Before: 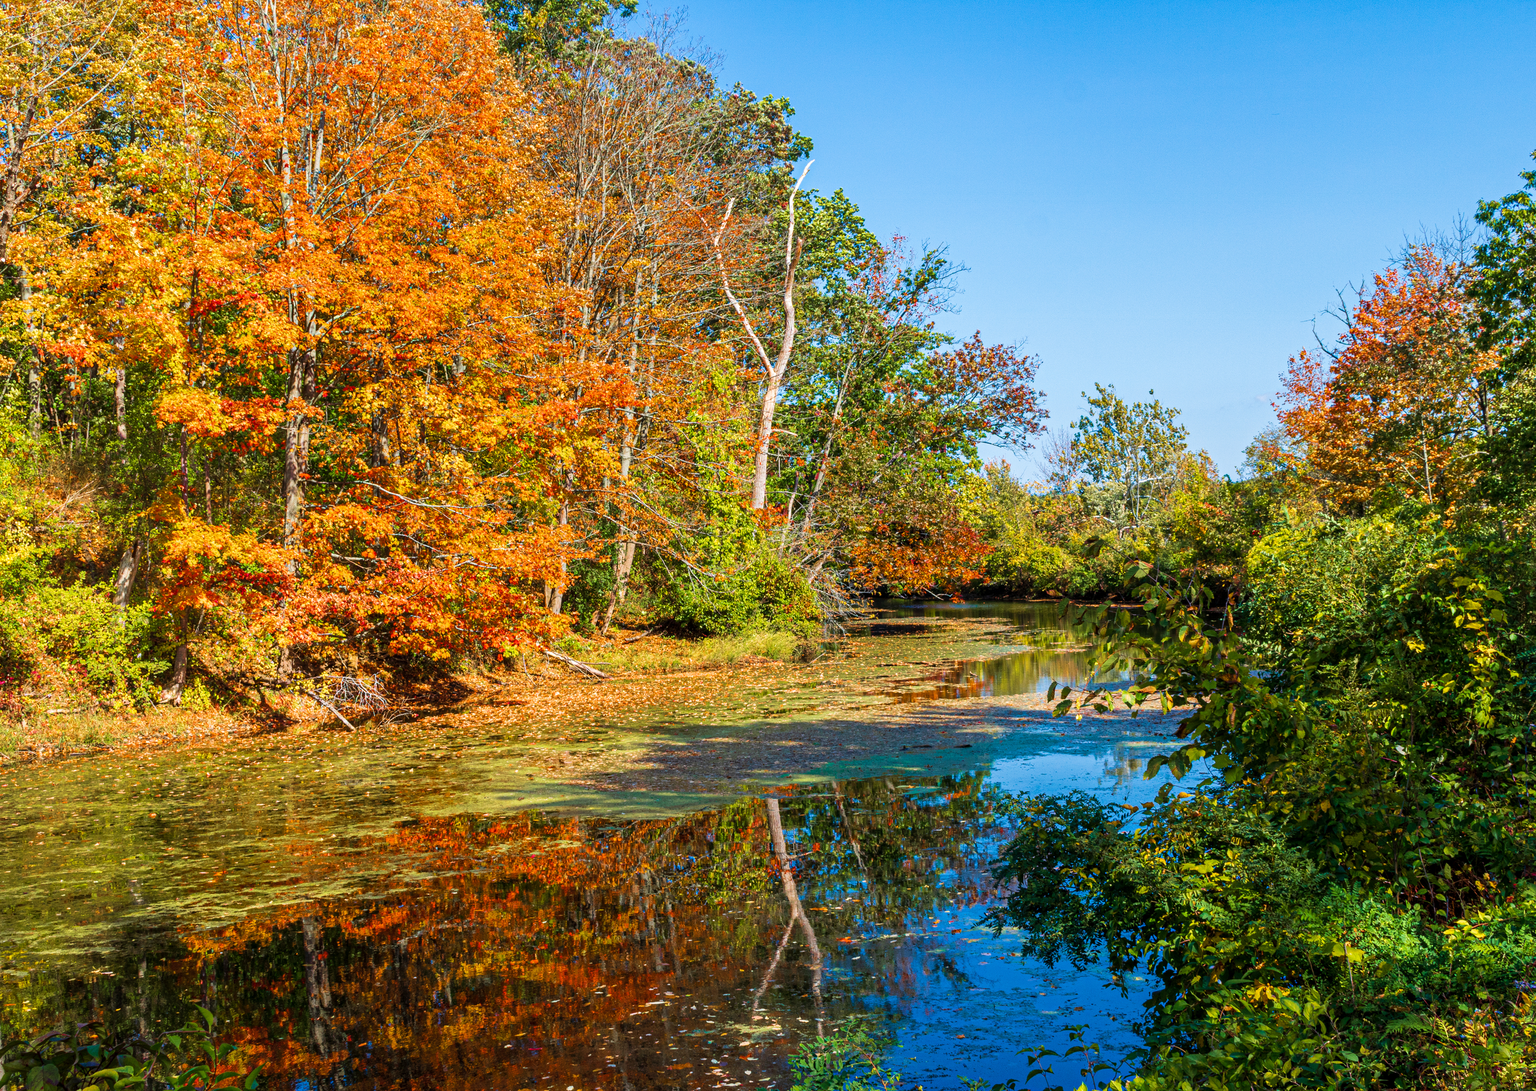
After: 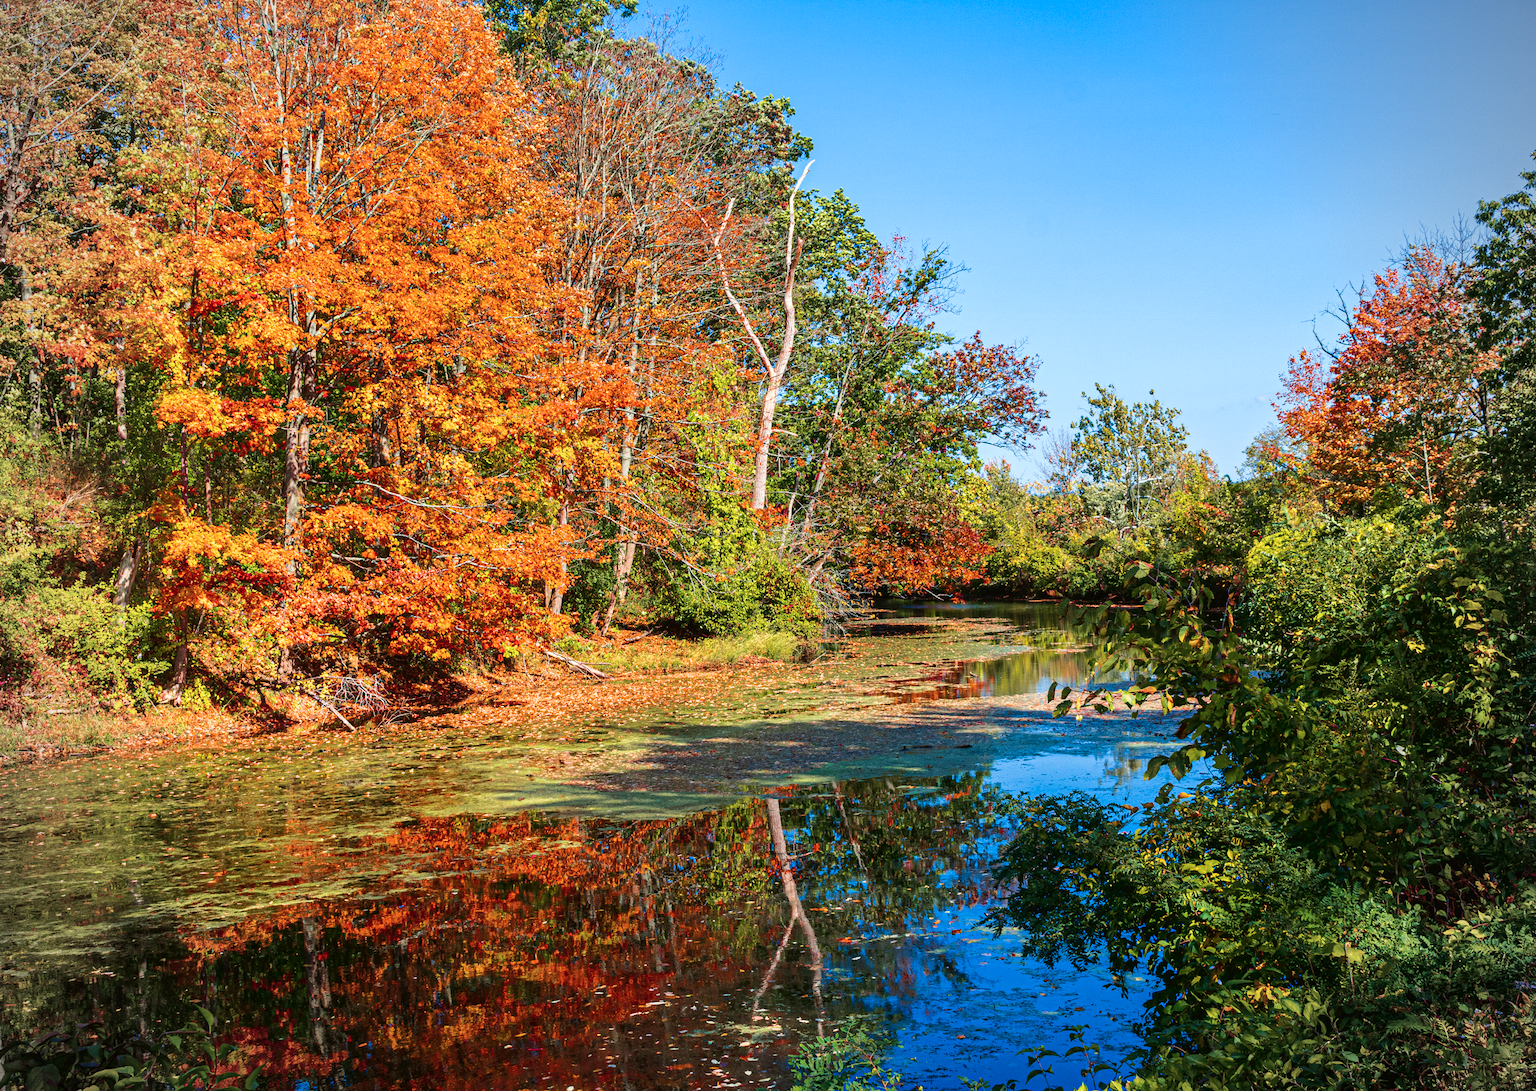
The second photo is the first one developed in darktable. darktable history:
tone curve: curves: ch0 [(0, 0.021) (0.059, 0.053) (0.212, 0.18) (0.337, 0.304) (0.495, 0.505) (0.725, 0.731) (0.89, 0.919) (1, 1)]; ch1 [(0, 0) (0.094, 0.081) (0.285, 0.299) (0.413, 0.43) (0.479, 0.475) (0.54, 0.55) (0.615, 0.65) (0.683, 0.688) (1, 1)]; ch2 [(0, 0) (0.257, 0.217) (0.434, 0.434) (0.498, 0.507) (0.599, 0.578) (1, 1)], color space Lab, independent channels, preserve colors none
vignetting: on, module defaults
